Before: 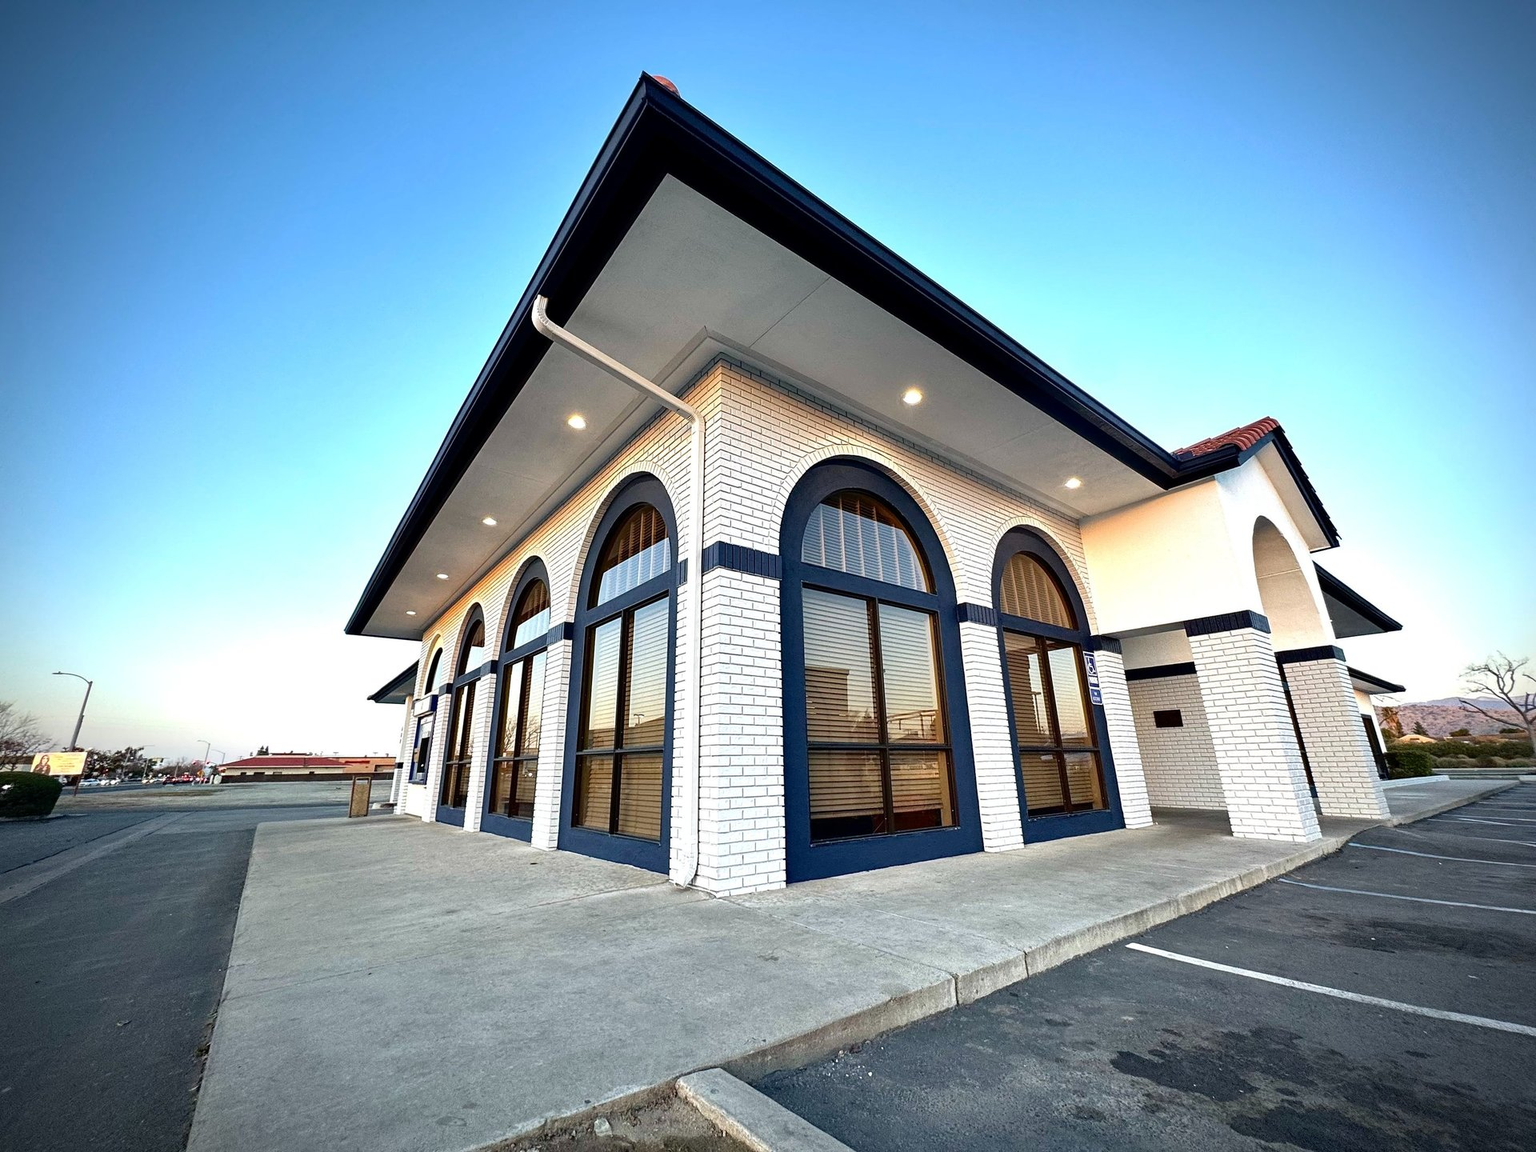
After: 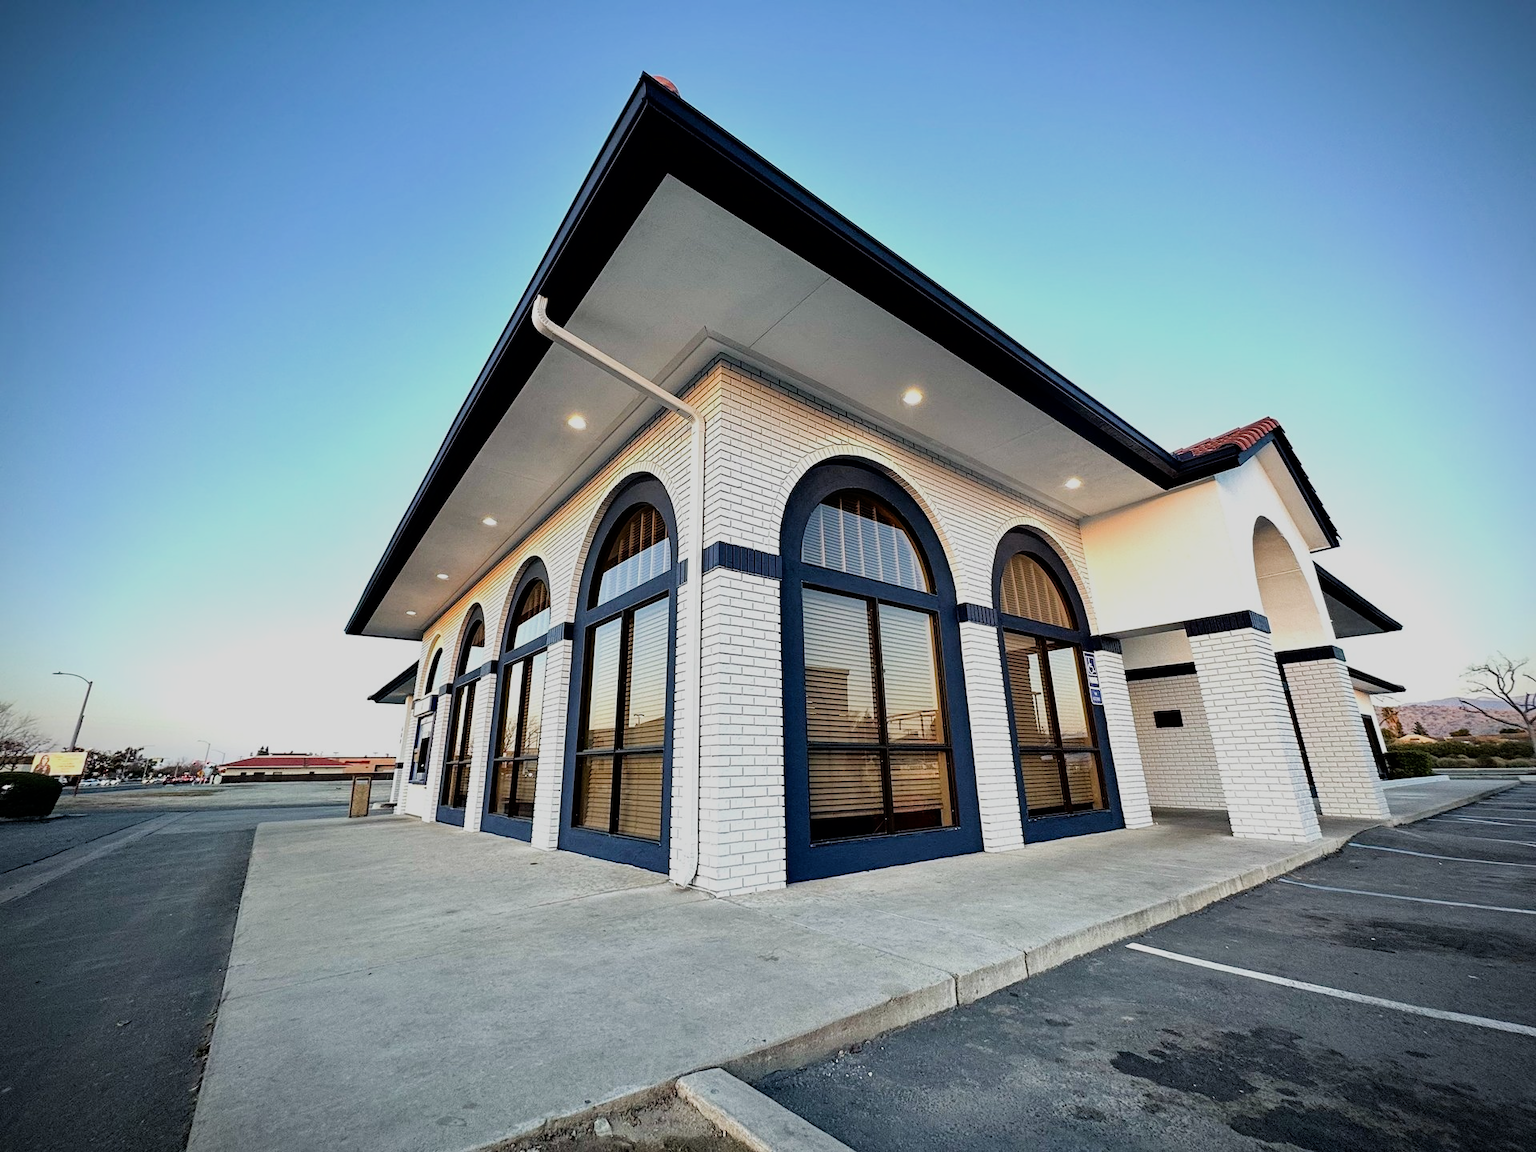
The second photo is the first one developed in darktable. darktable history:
filmic rgb: black relative exposure -7.65 EV, white relative exposure 4.56 EV, hardness 3.61, contrast 1.056
color correction: highlights a* -0.224, highlights b* -0.082
